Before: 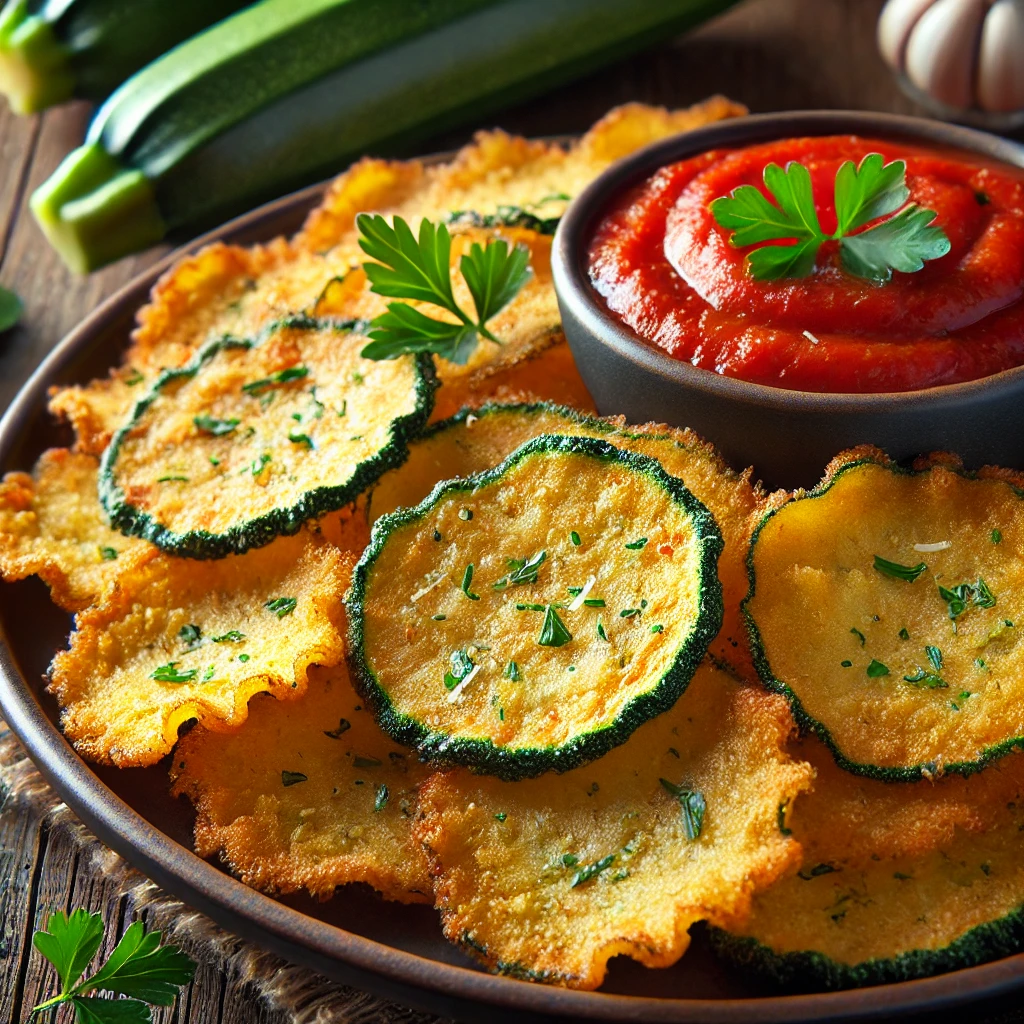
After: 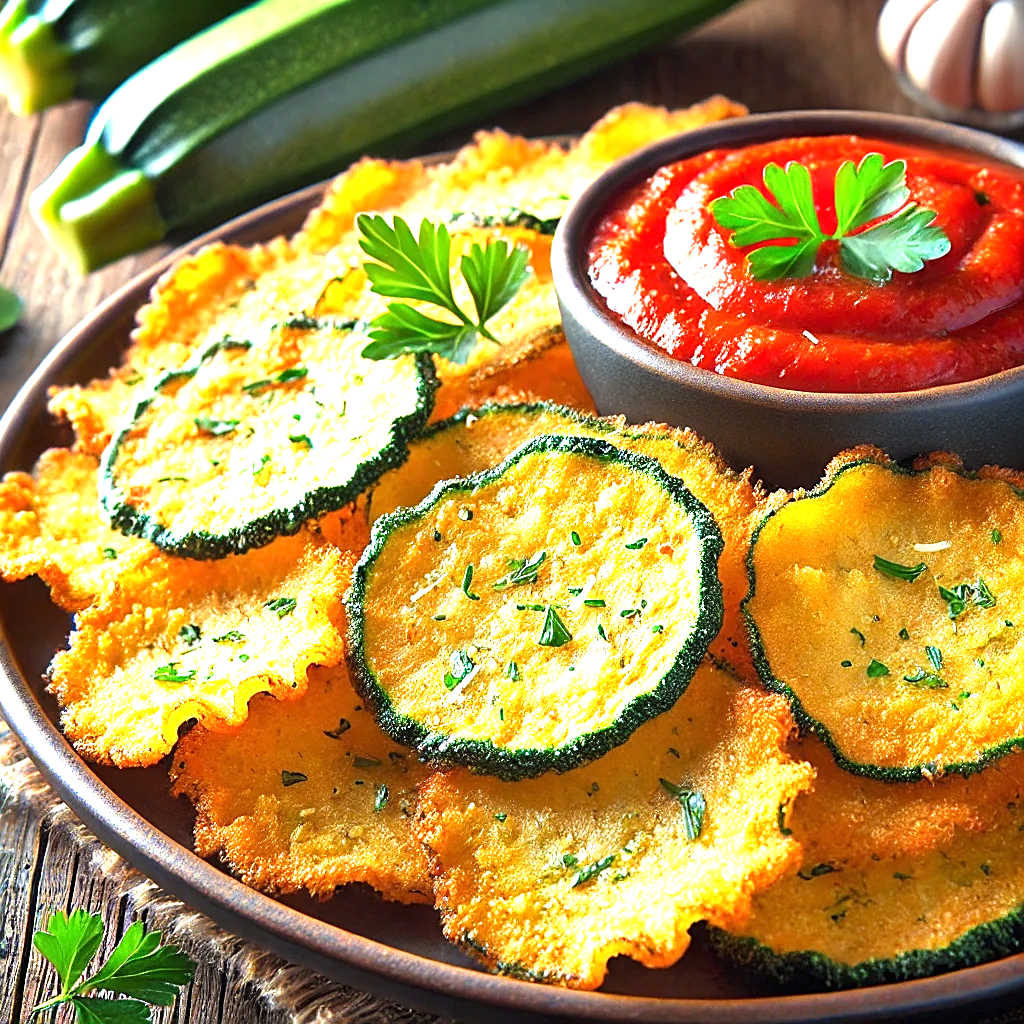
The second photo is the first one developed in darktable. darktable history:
sharpen: on, module defaults
white balance: red 0.983, blue 1.036
exposure: black level correction 0, exposure 1.45 EV, compensate exposure bias true, compensate highlight preservation false
